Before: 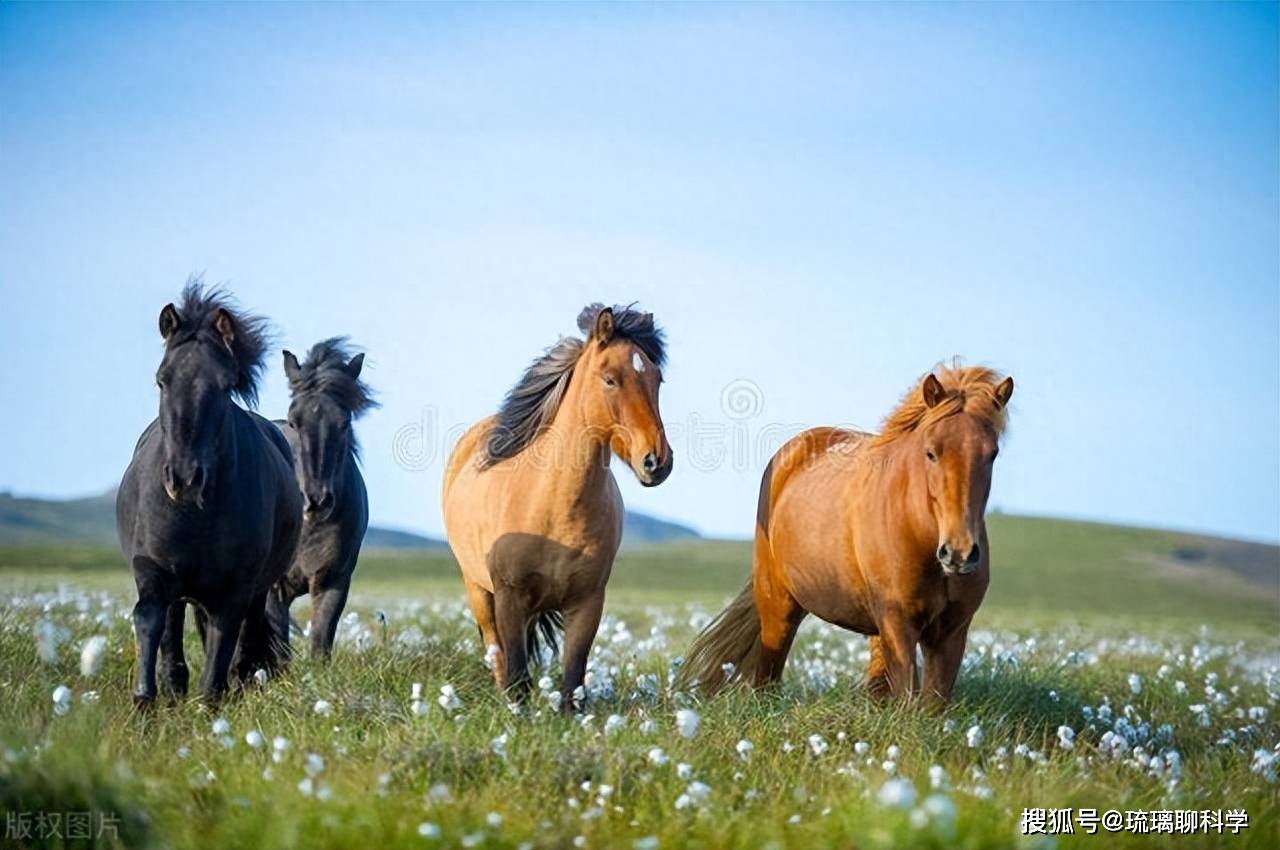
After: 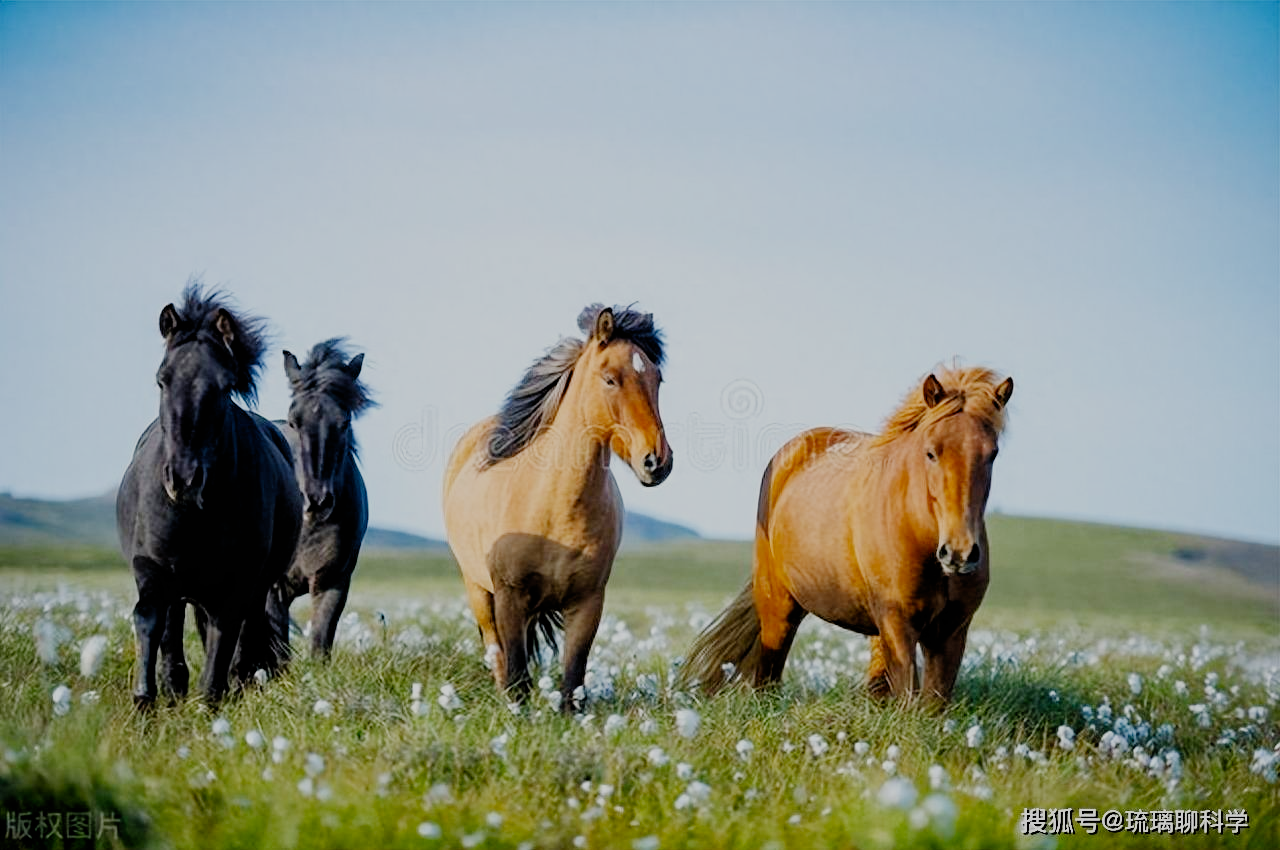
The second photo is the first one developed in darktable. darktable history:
filmic rgb: black relative exposure -6.2 EV, white relative exposure 6.97 EV, hardness 2.25, add noise in highlights 0.002, preserve chrominance no, color science v3 (2019), use custom middle-gray values true, contrast in highlights soft
